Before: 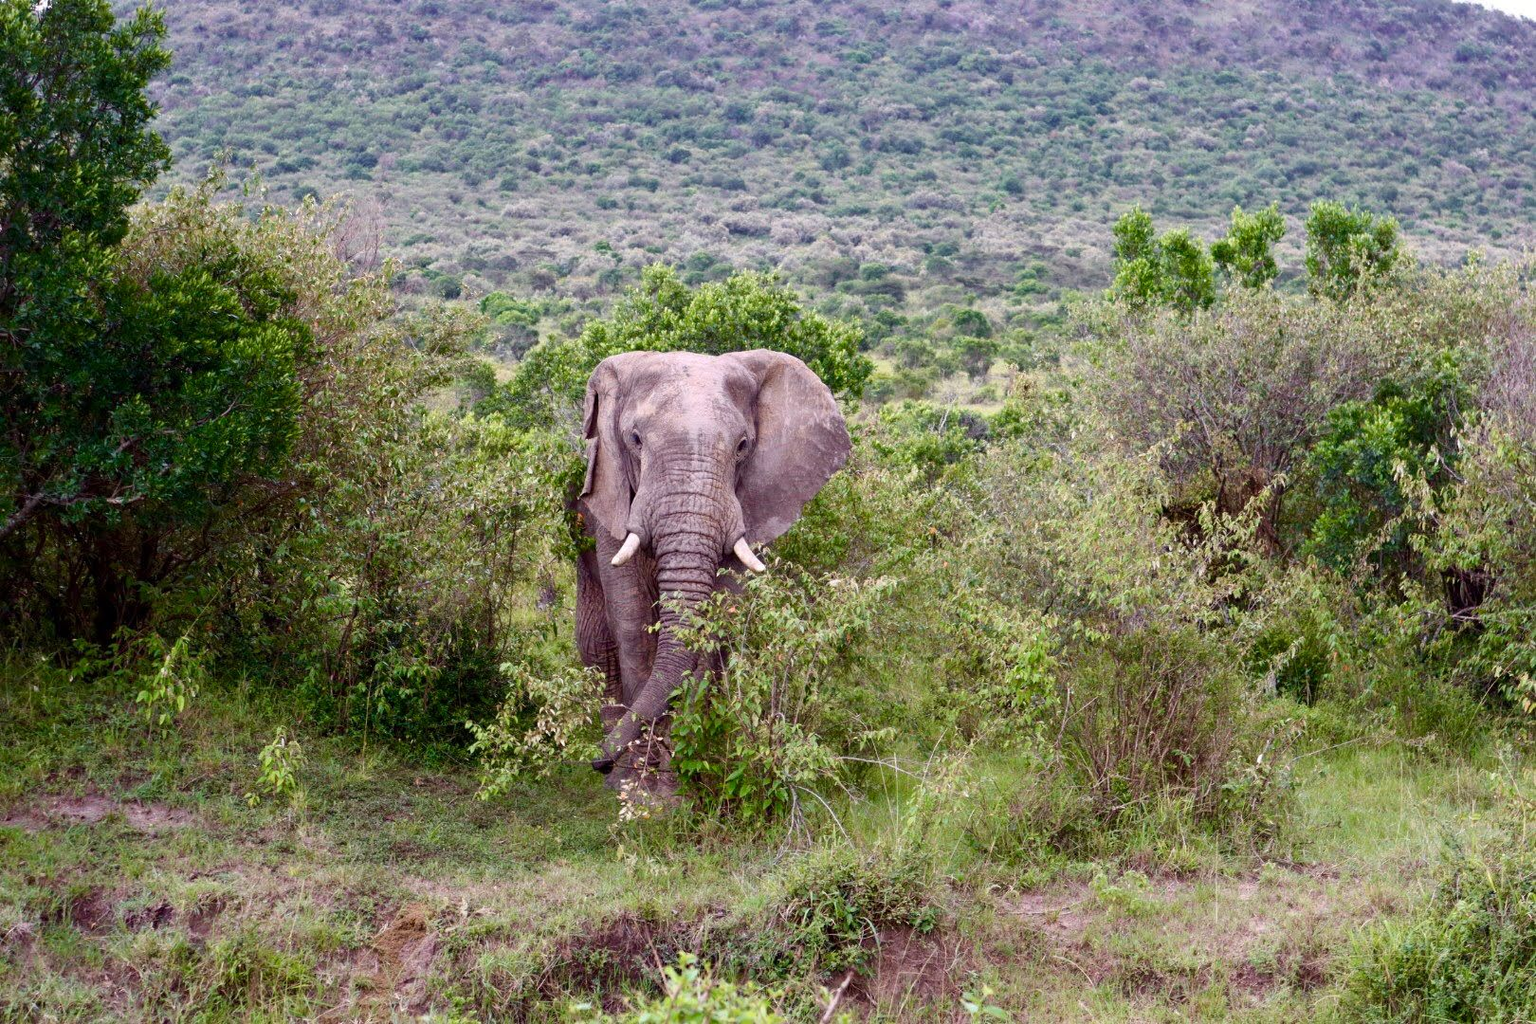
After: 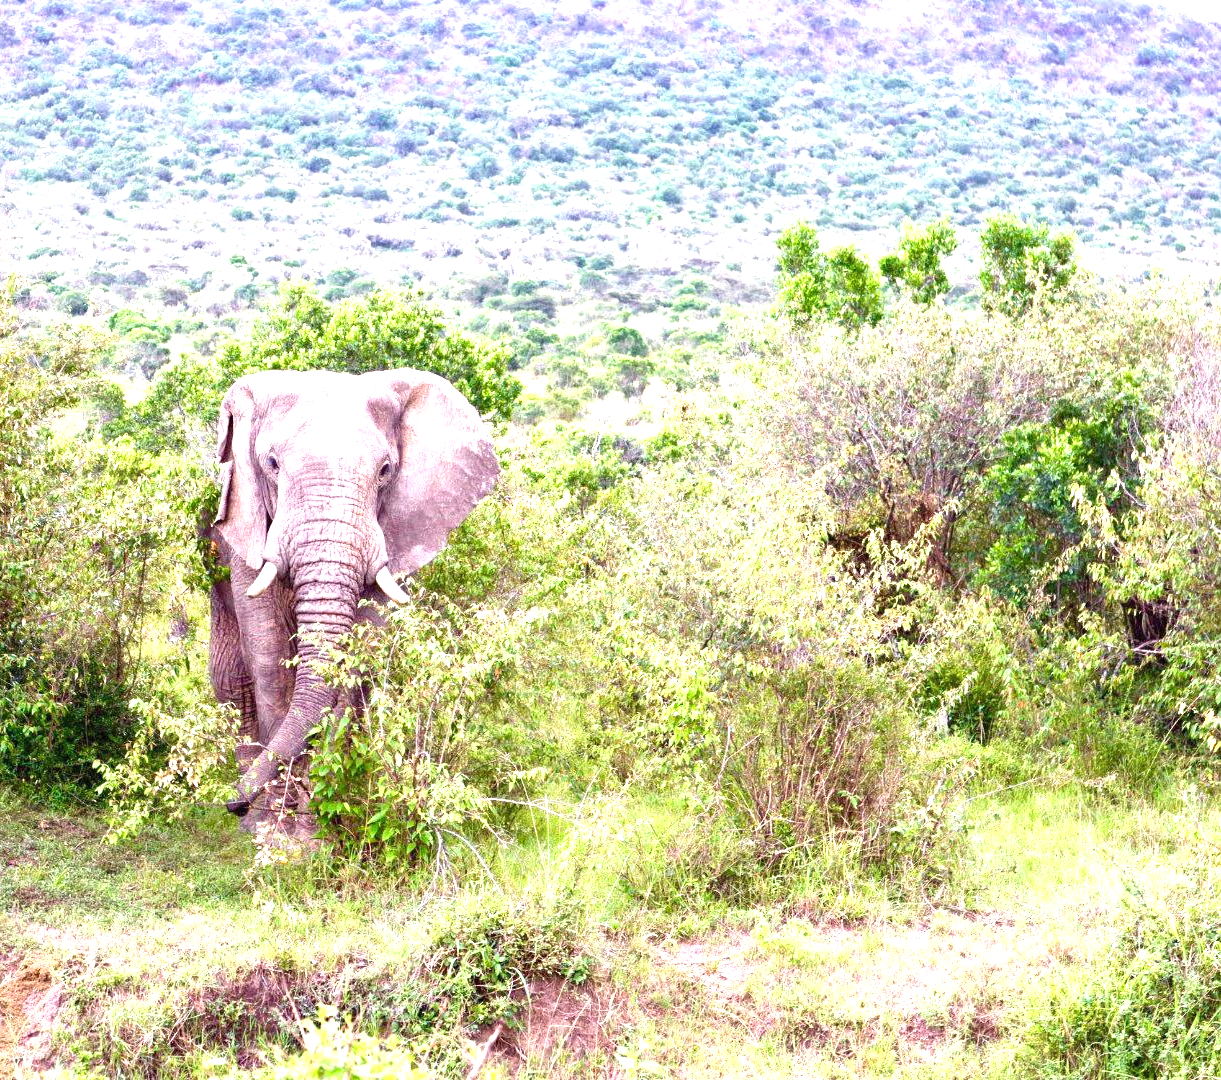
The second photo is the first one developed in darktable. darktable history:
crop and rotate: left 24.6%
exposure: black level correction 0, exposure 1.675 EV, compensate exposure bias true, compensate highlight preservation false
